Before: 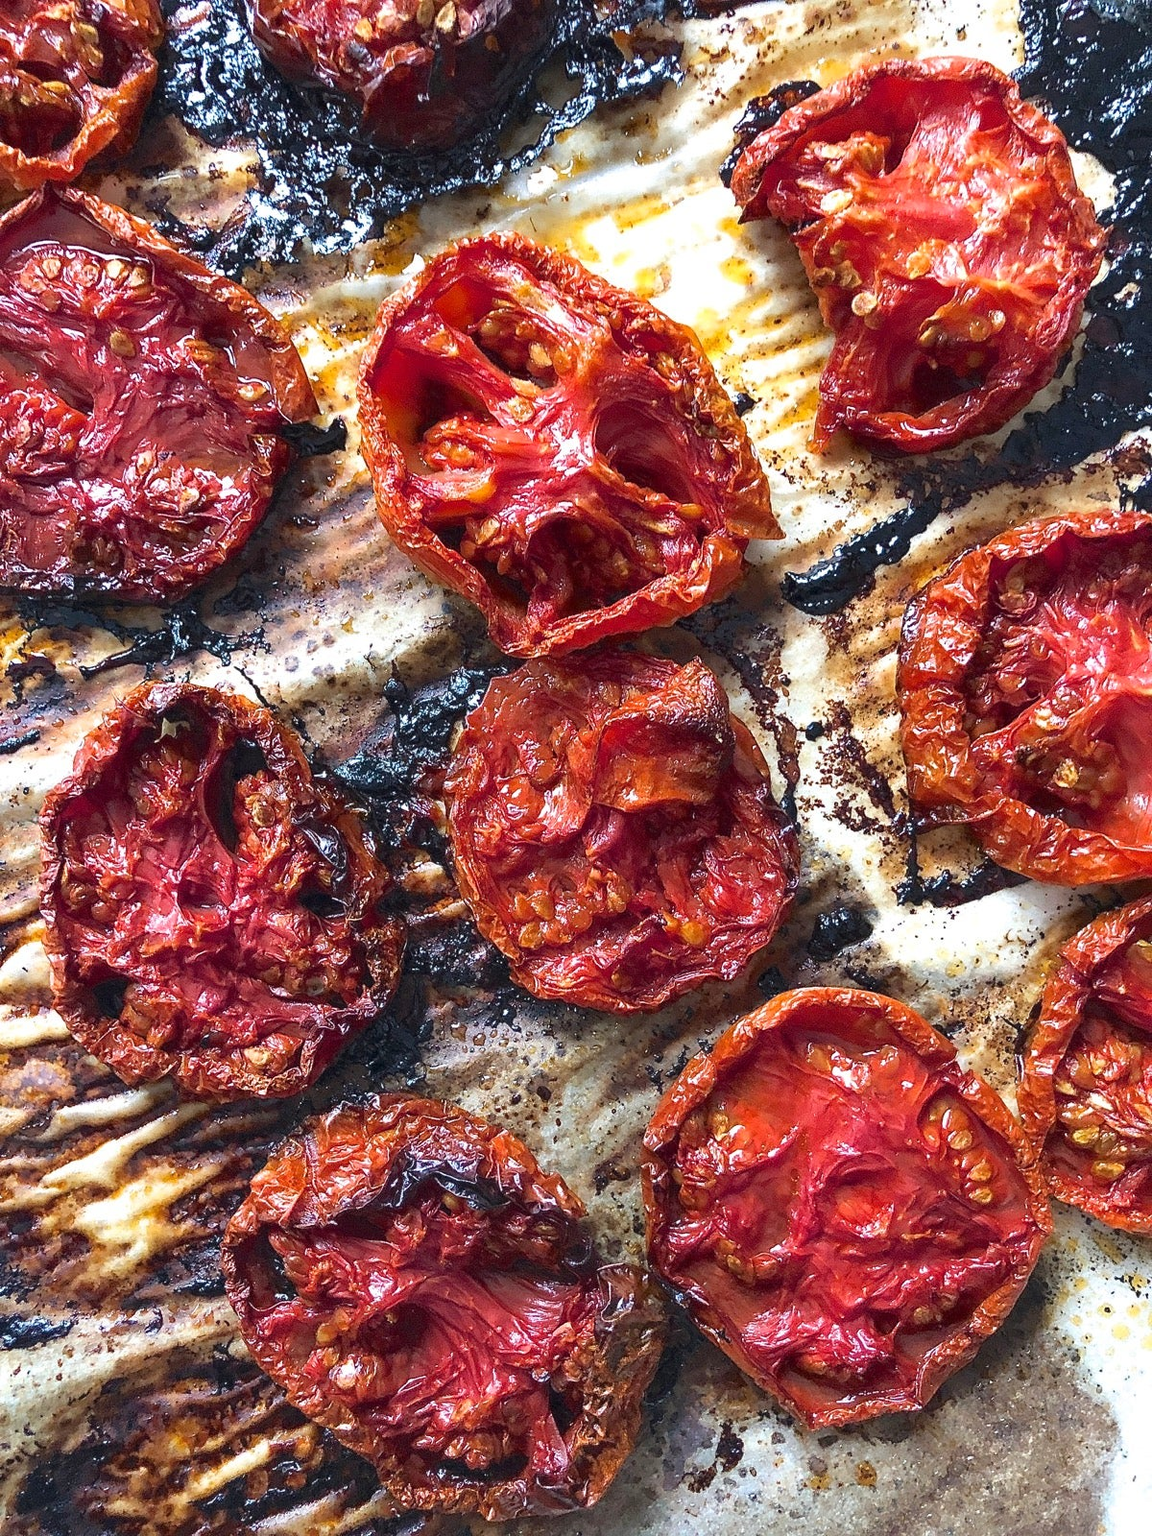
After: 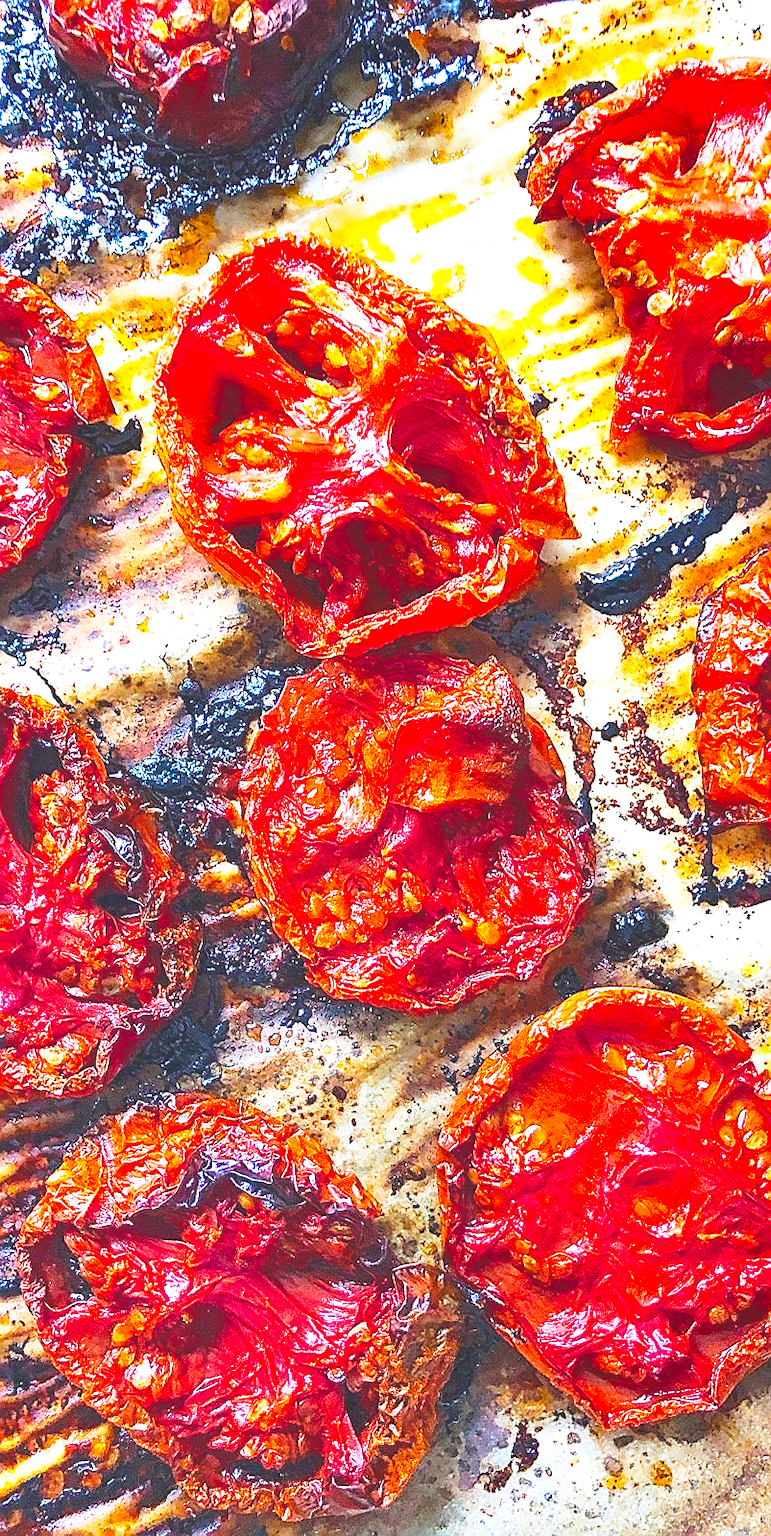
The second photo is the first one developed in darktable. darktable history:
crop and rotate: left 17.777%, right 15.176%
contrast brightness saturation: brightness 0.091, saturation 0.194
sharpen: on, module defaults
color balance rgb: global offset › luminance 1.992%, linear chroma grading › global chroma 49.501%, perceptual saturation grading › global saturation 0.165%
base curve: curves: ch0 [(0, 0) (0.026, 0.03) (0.109, 0.232) (0.351, 0.748) (0.669, 0.968) (1, 1)], preserve colors none
tone equalizer: on, module defaults
shadows and highlights: radius 264.52, soften with gaussian
